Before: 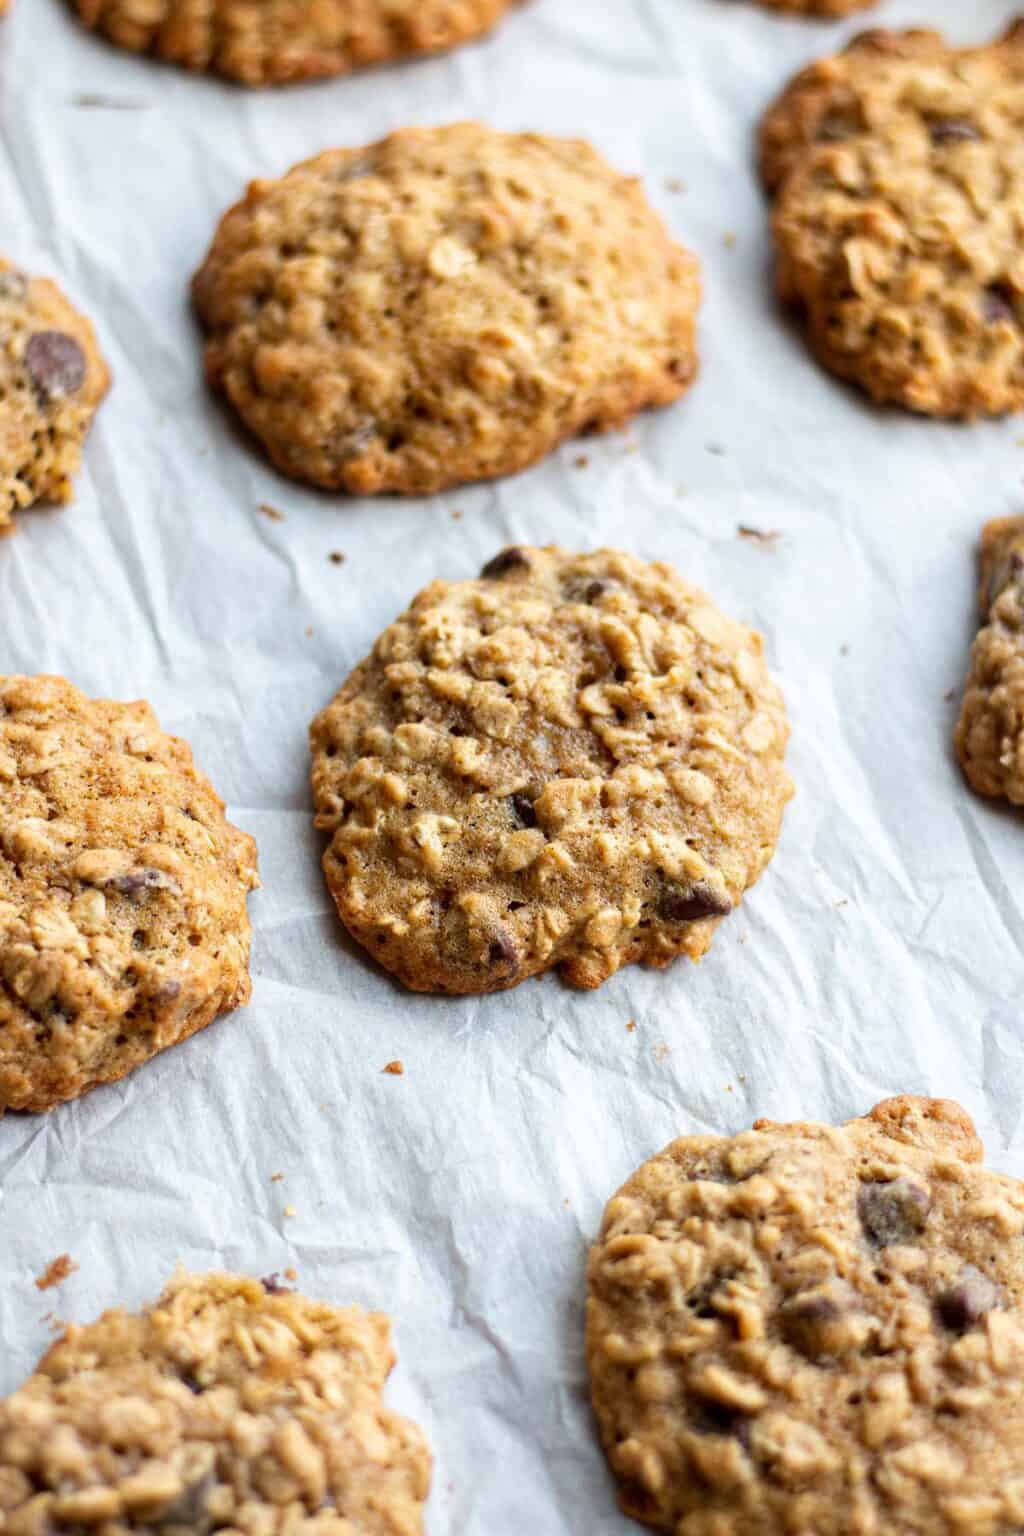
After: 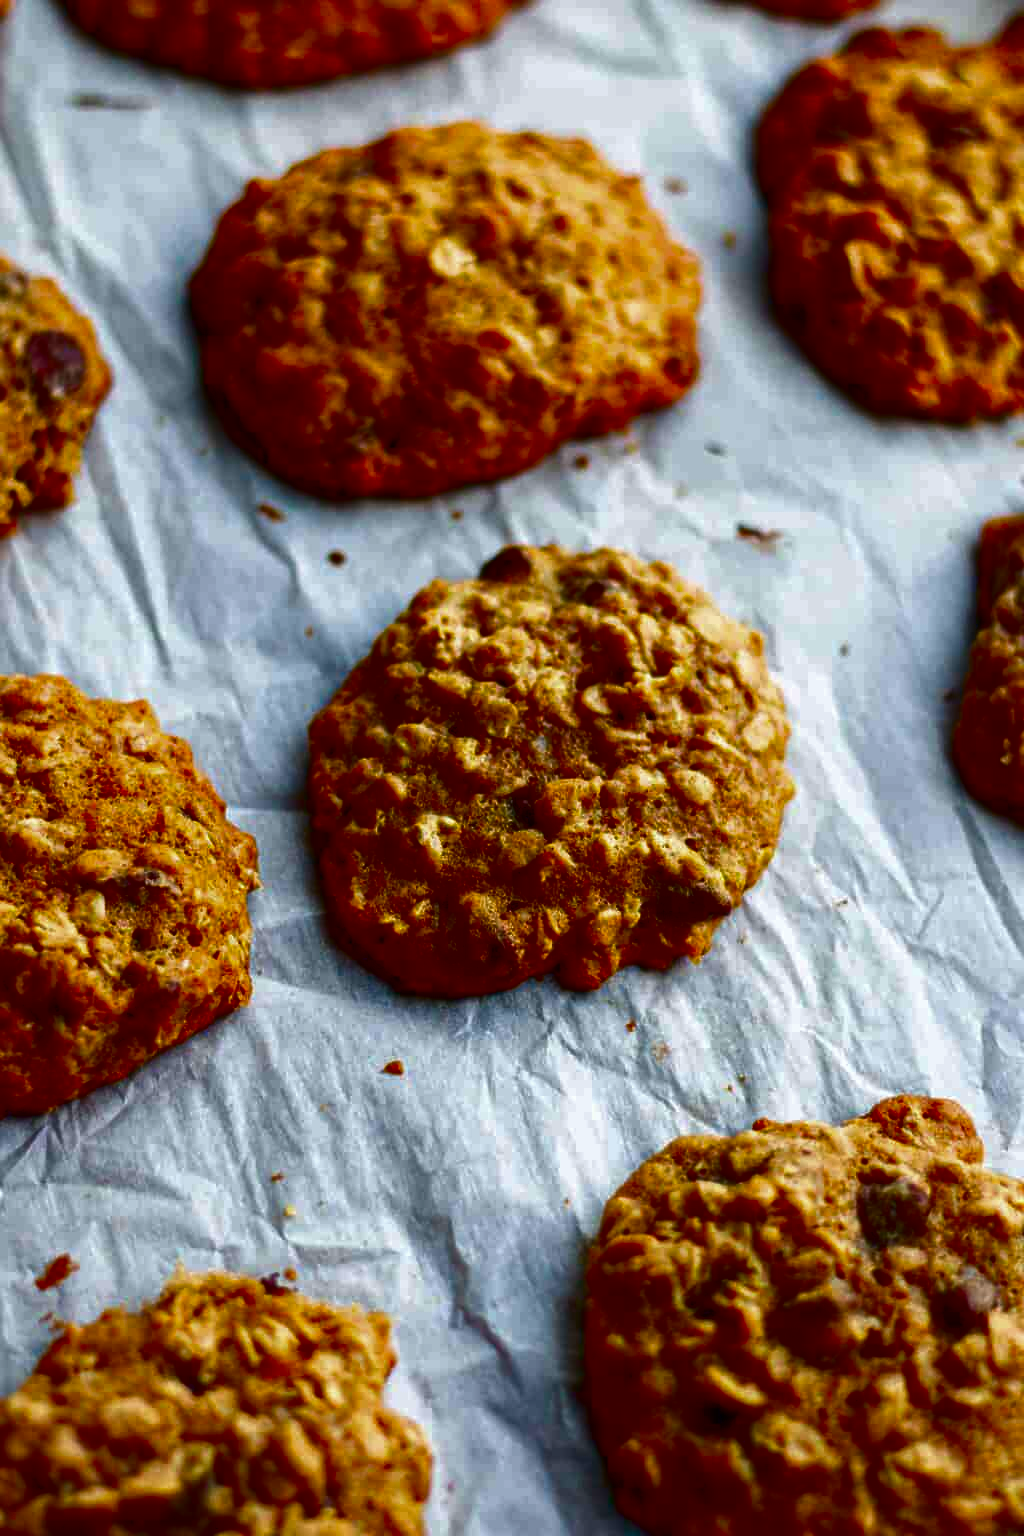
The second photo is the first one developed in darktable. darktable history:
contrast brightness saturation: brightness -1, saturation 1
color balance: on, module defaults
